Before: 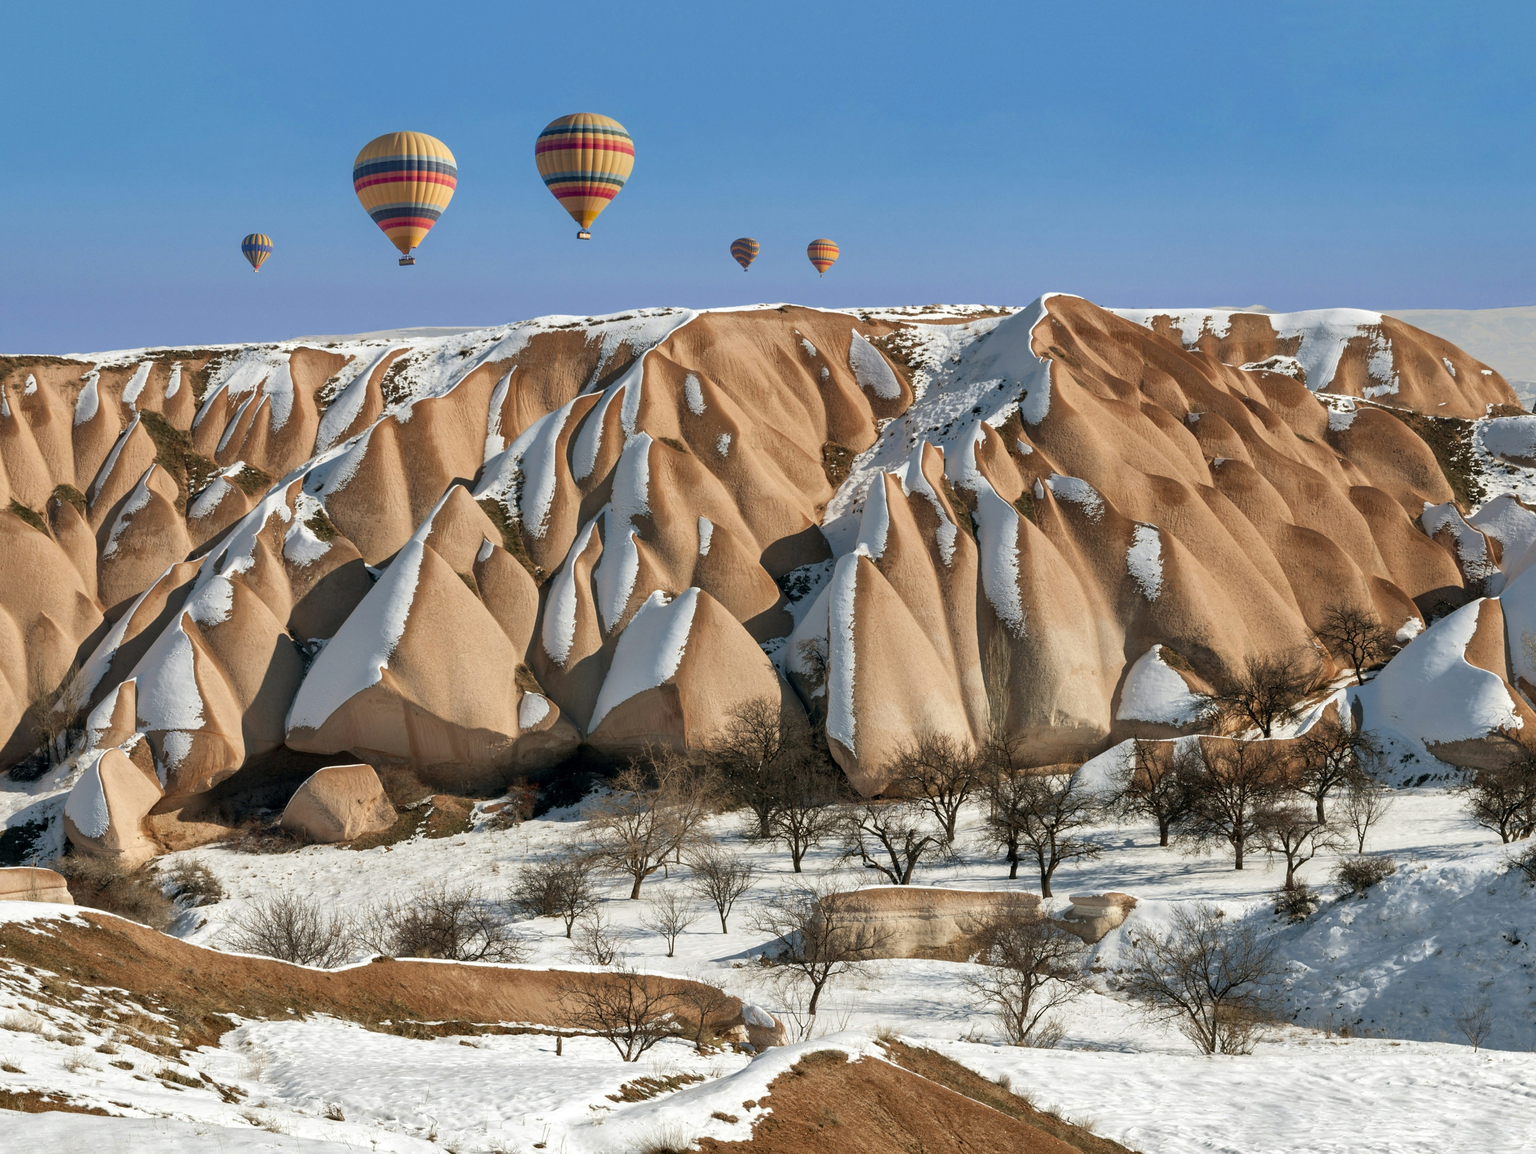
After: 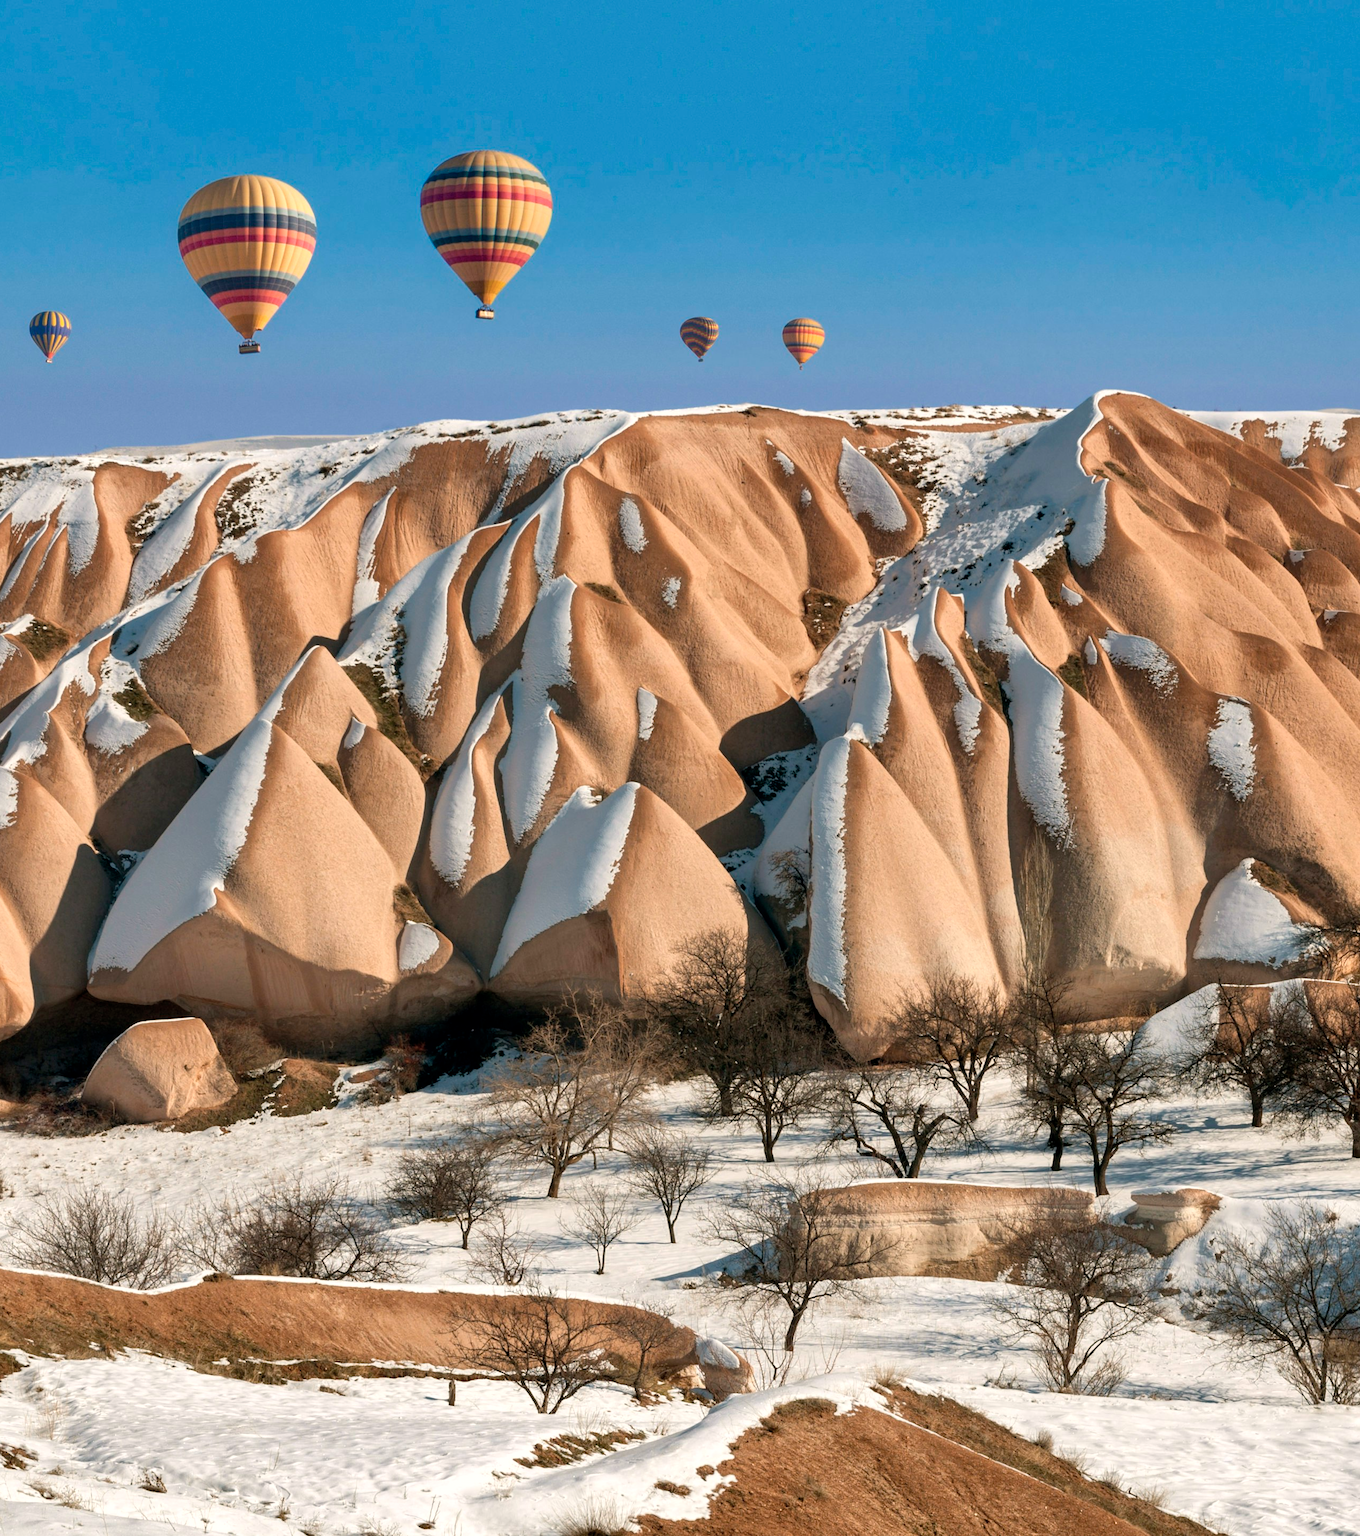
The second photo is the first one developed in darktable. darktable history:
color balance rgb: power › hue 72.9°, highlights gain › chroma 1.722%, highlights gain › hue 55.48°, perceptual saturation grading › global saturation 0.378%, global vibrance 20%
crop and rotate: left 14.31%, right 19.147%
color zones: curves: ch0 [(0, 0.558) (0.143, 0.559) (0.286, 0.529) (0.429, 0.505) (0.571, 0.5) (0.714, 0.5) (0.857, 0.5) (1, 0.558)]; ch1 [(0, 0.469) (0.01, 0.469) (0.12, 0.446) (0.248, 0.469) (0.5, 0.5) (0.748, 0.5) (0.99, 0.469) (1, 0.469)]
